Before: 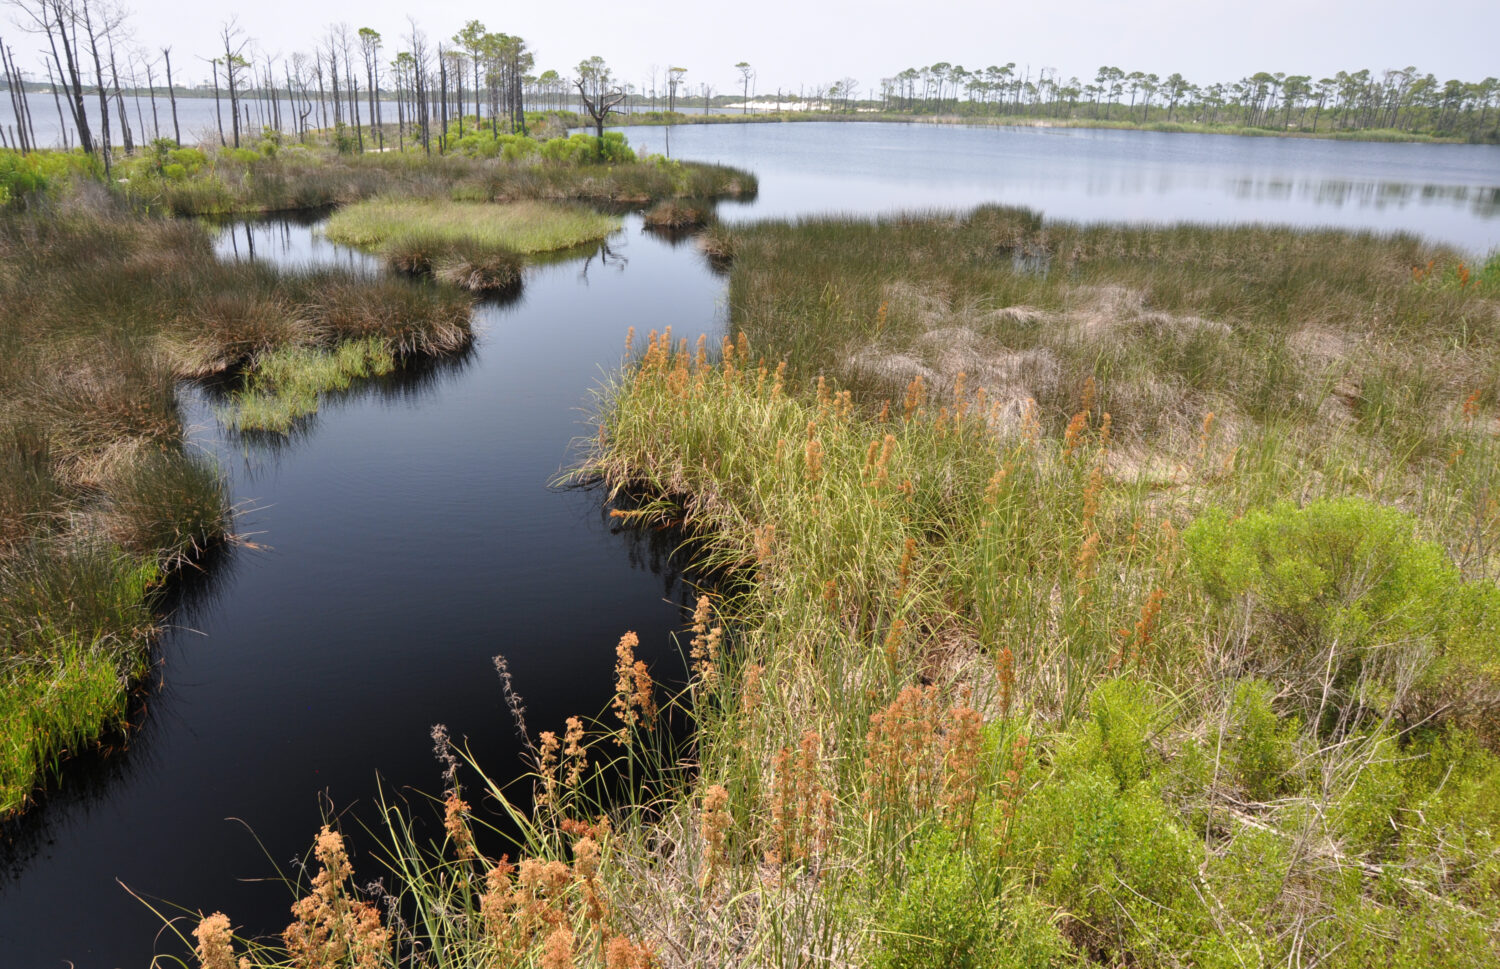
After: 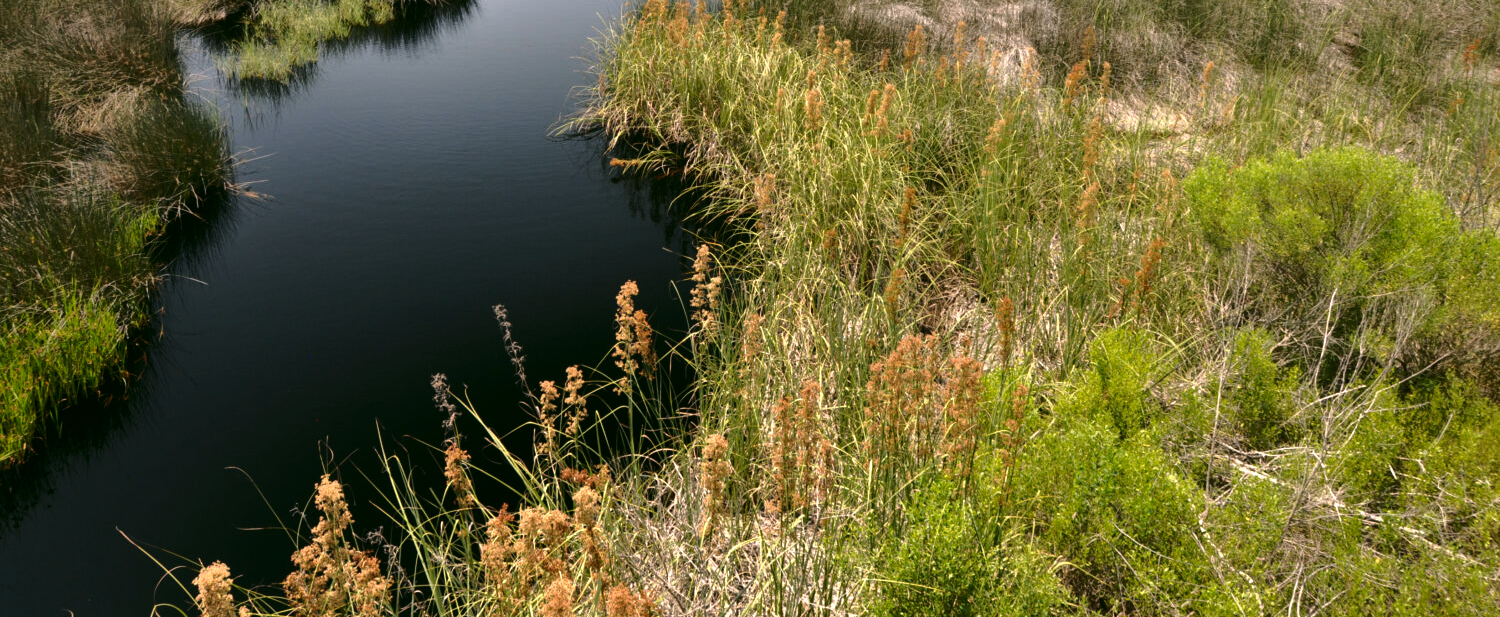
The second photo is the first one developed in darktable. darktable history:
crop and rotate: top 36.255%
color correction: highlights a* 4.08, highlights b* 4.92, shadows a* -6.77, shadows b* 4.76
tone equalizer: -8 EV 0.001 EV, -7 EV -0.003 EV, -6 EV 0.002 EV, -5 EV -0.017 EV, -4 EV -0.145 EV, -3 EV -0.153 EV, -2 EV 0.212 EV, -1 EV 0.724 EV, +0 EV 0.469 EV, edges refinement/feathering 500, mask exposure compensation -1.57 EV, preserve details guided filter
base curve: curves: ch0 [(0, 0) (0.073, 0.04) (0.157, 0.139) (0.492, 0.492) (0.758, 0.758) (1, 1)]
